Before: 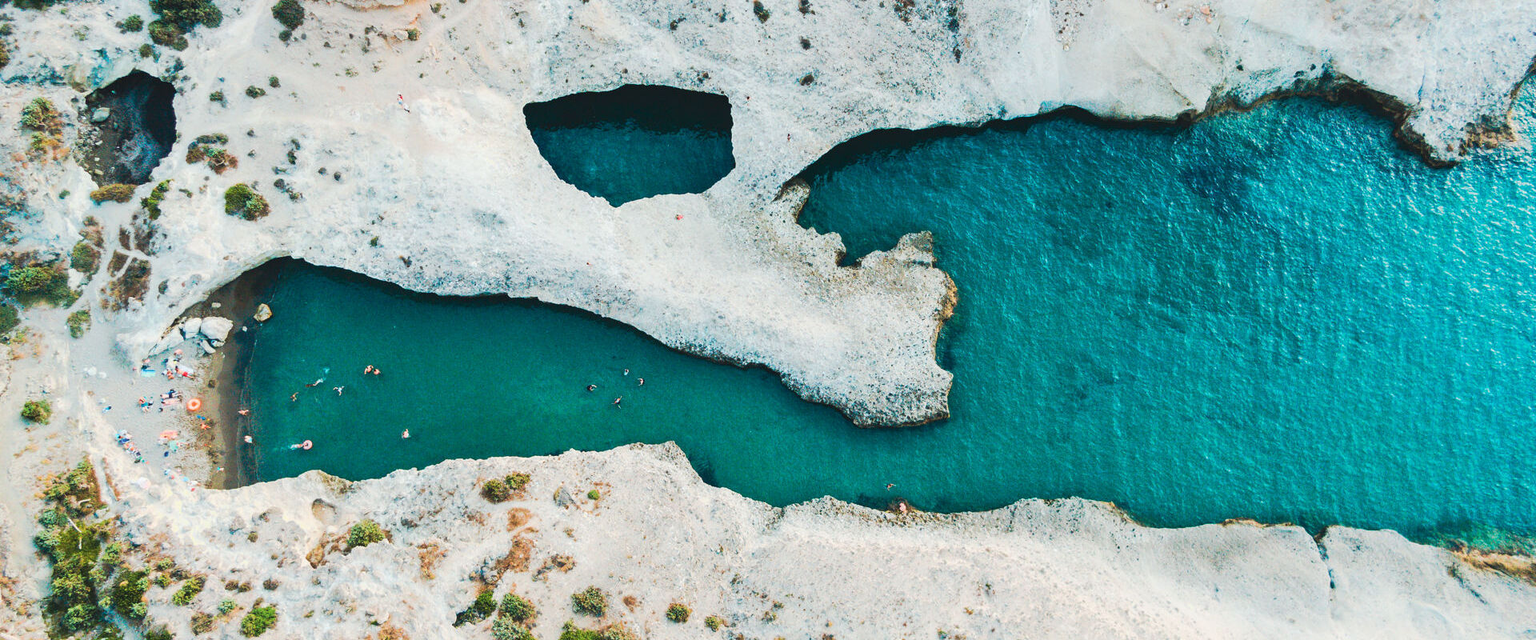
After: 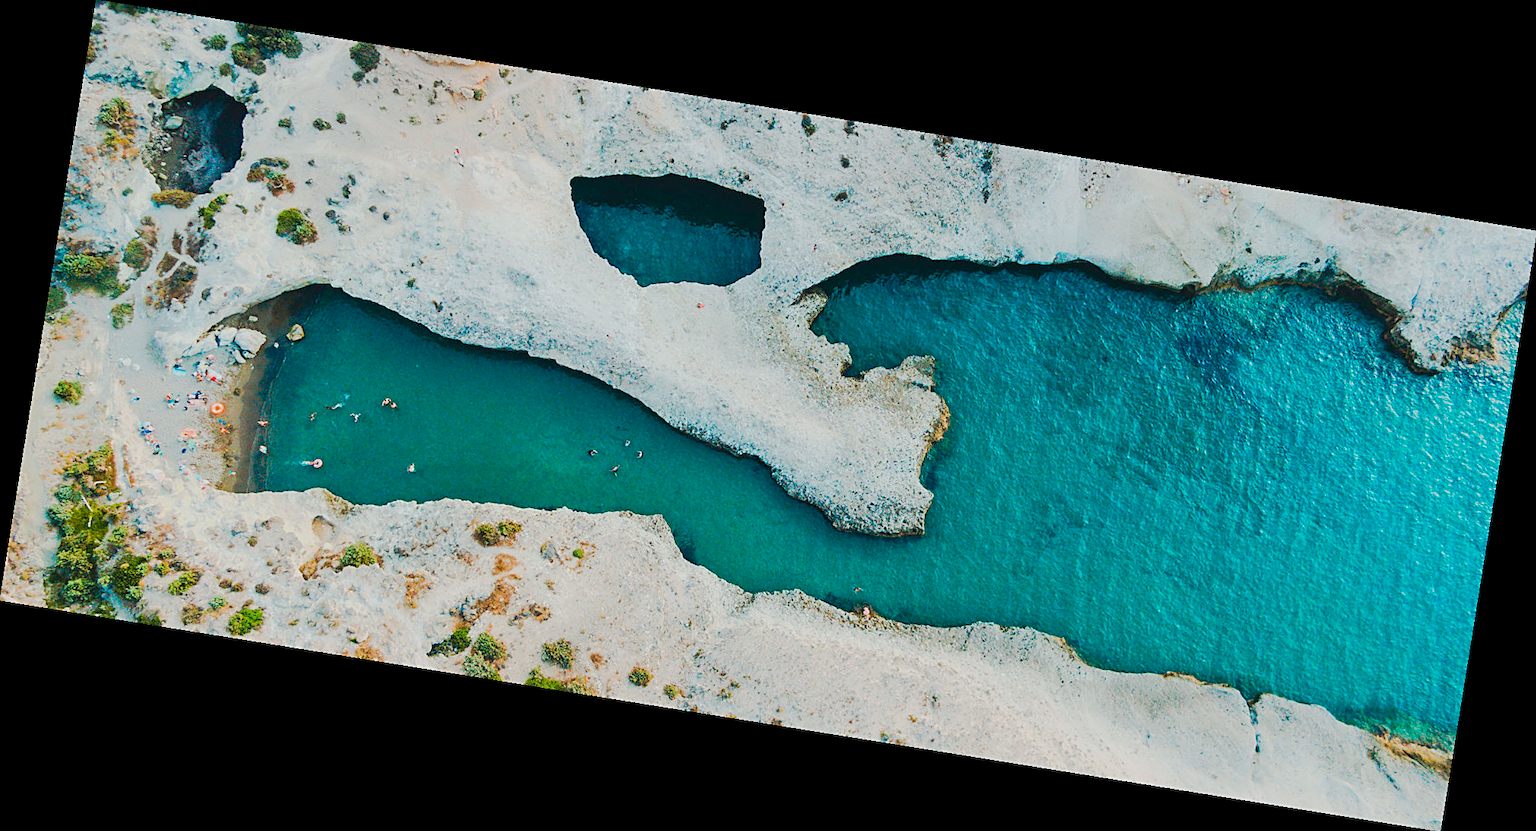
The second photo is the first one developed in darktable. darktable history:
filmic rgb: black relative exposure -16 EV, threshold -0.33 EV, transition 3.19 EV, structure ↔ texture 100%, target black luminance 0%, hardness 7.57, latitude 72.96%, contrast 0.908, highlights saturation mix 10%, shadows ↔ highlights balance -0.38%, add noise in highlights 0, preserve chrominance no, color science v4 (2020), iterations of high-quality reconstruction 10, enable highlight reconstruction true
rotate and perspective: rotation 9.12°, automatic cropping off
sharpen: on, module defaults
color balance rgb: perceptual saturation grading › global saturation 10%, global vibrance 20%
